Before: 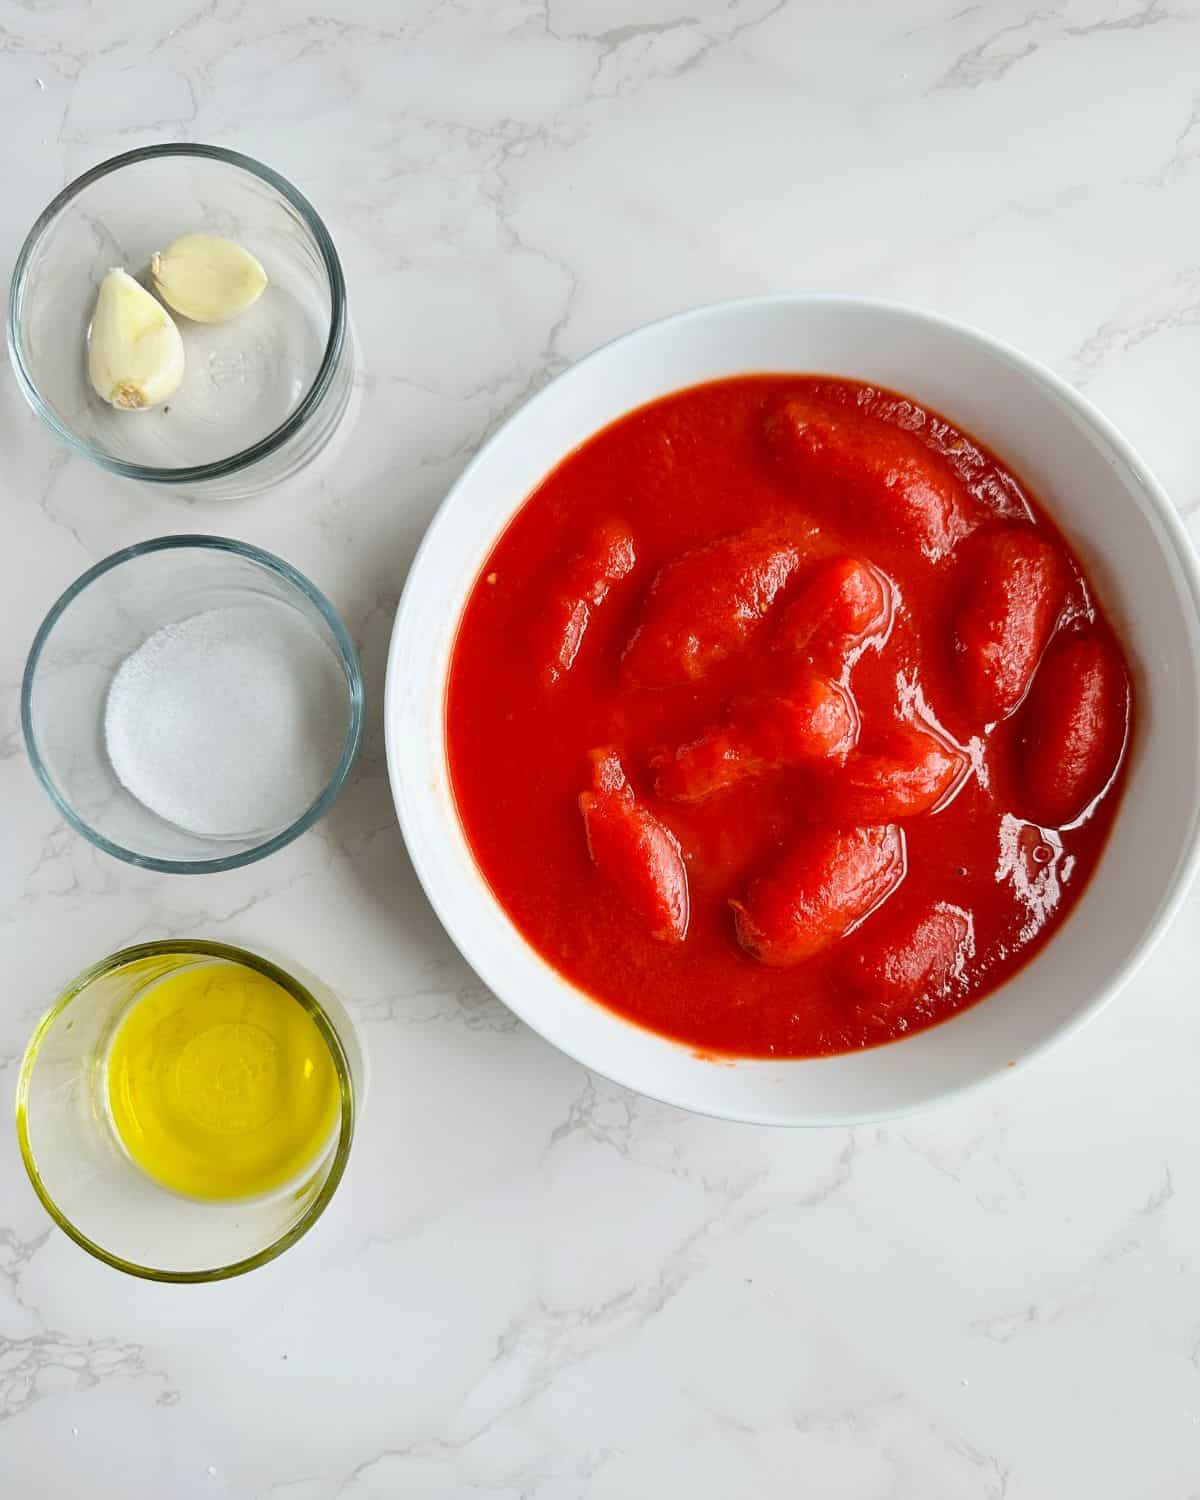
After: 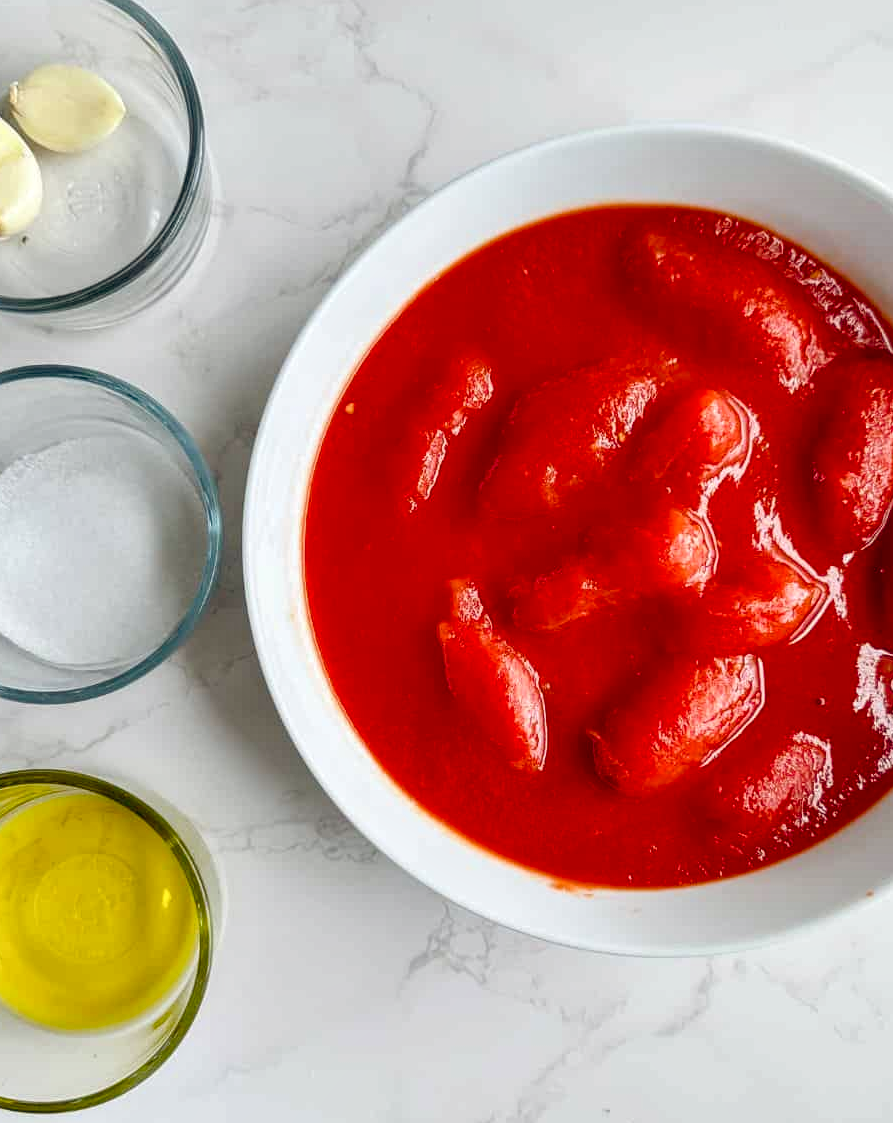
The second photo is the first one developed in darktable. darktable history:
local contrast: detail 130%
crop and rotate: left 11.835%, top 11.353%, right 13.685%, bottom 13.759%
color balance rgb: global offset › chroma 0.098%, global offset › hue 252.53°, perceptual saturation grading › global saturation 20.486%, perceptual saturation grading › highlights -19.965%, perceptual saturation grading › shadows 29.755%
